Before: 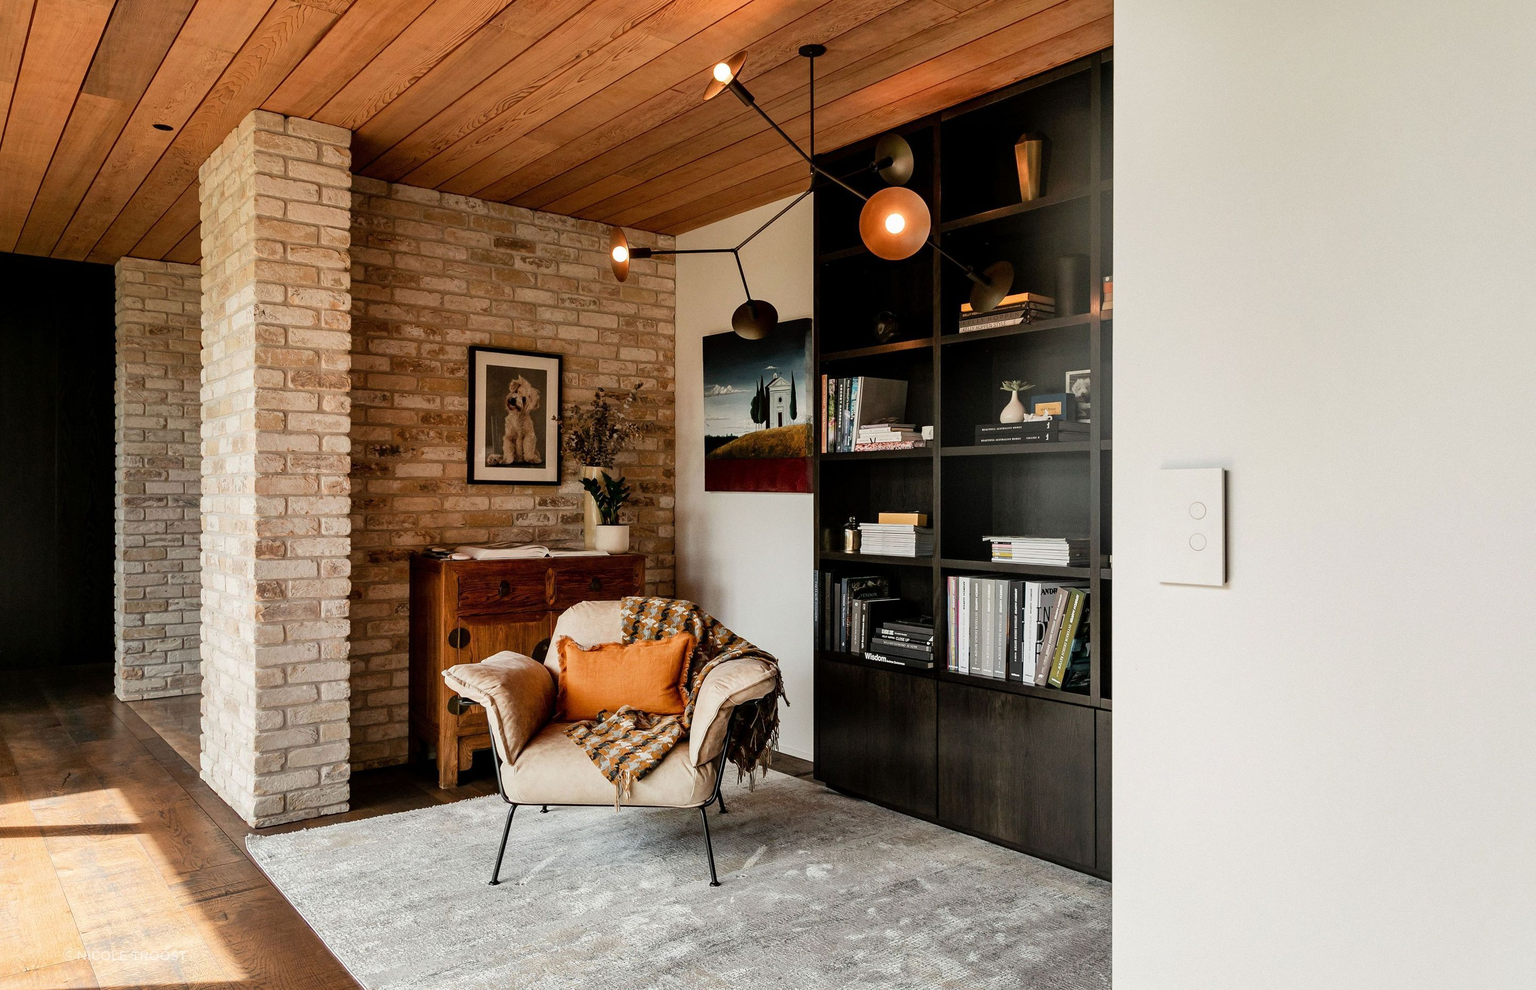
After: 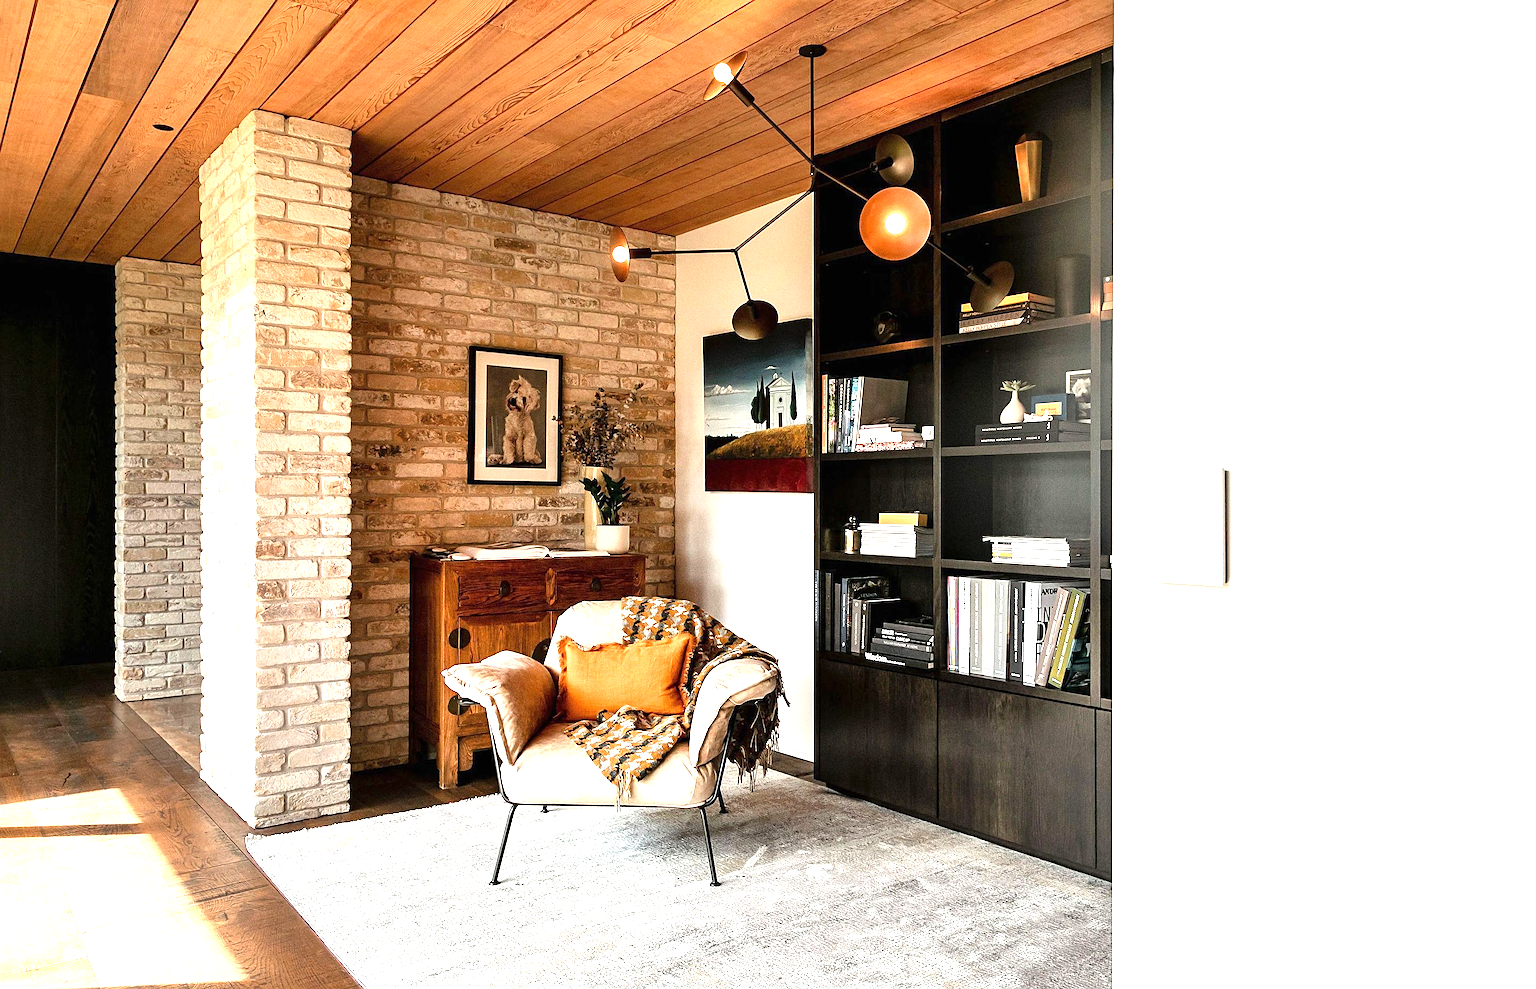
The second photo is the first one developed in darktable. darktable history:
sharpen: on, module defaults
exposure: black level correction 0, exposure 1.282 EV, compensate exposure bias true, compensate highlight preservation false
